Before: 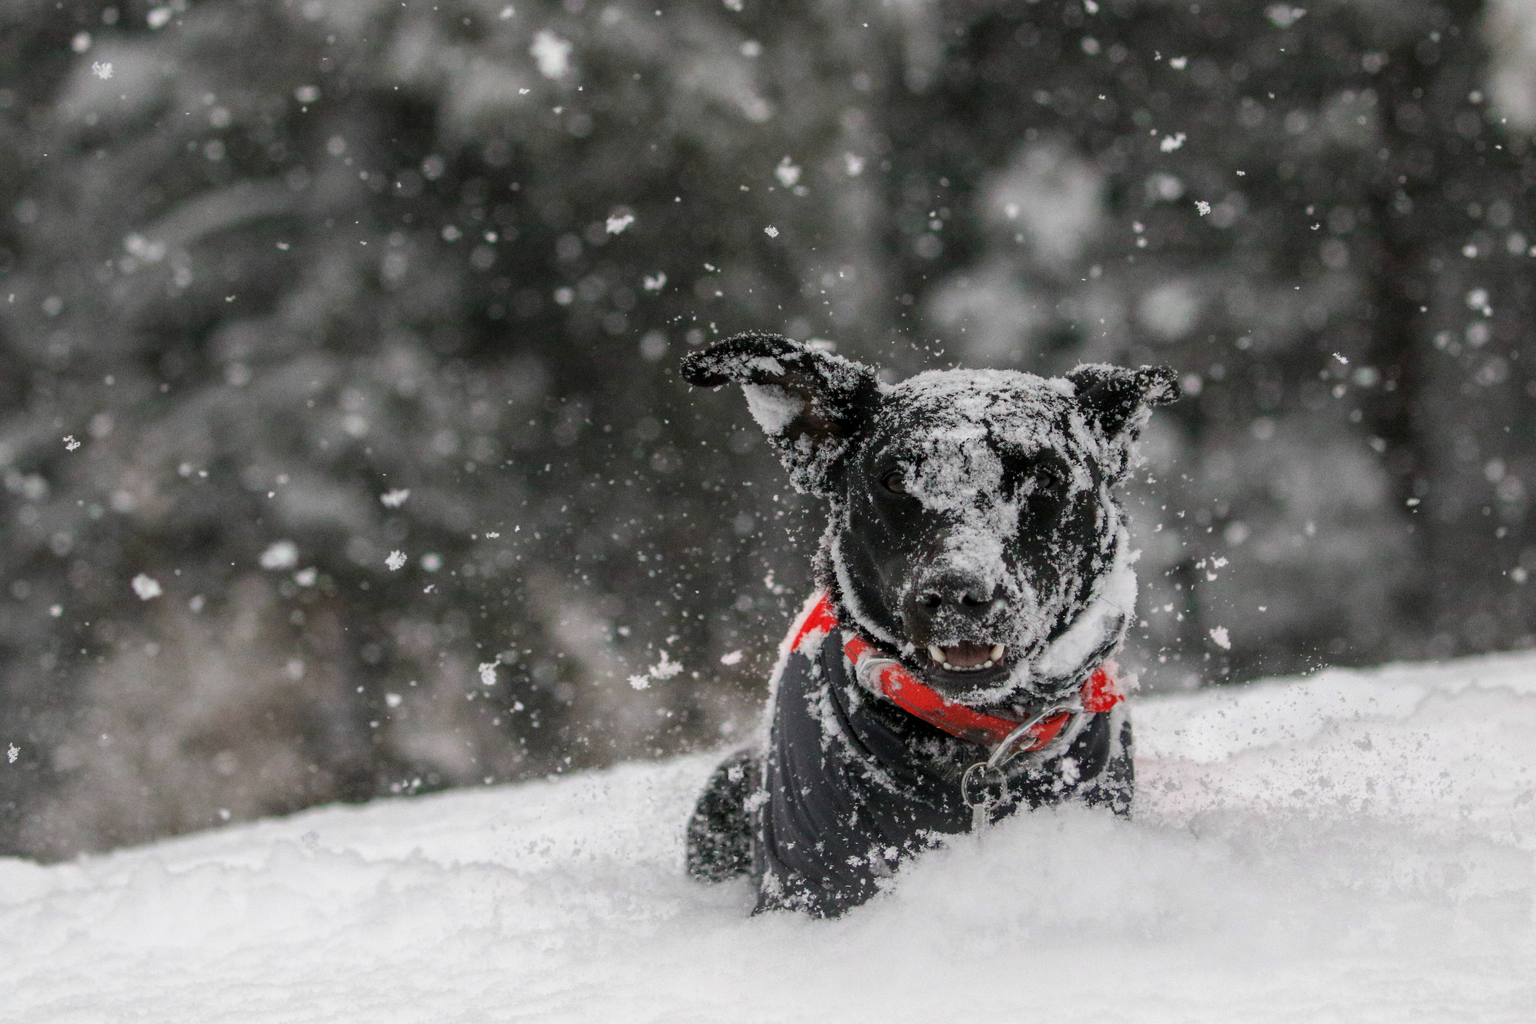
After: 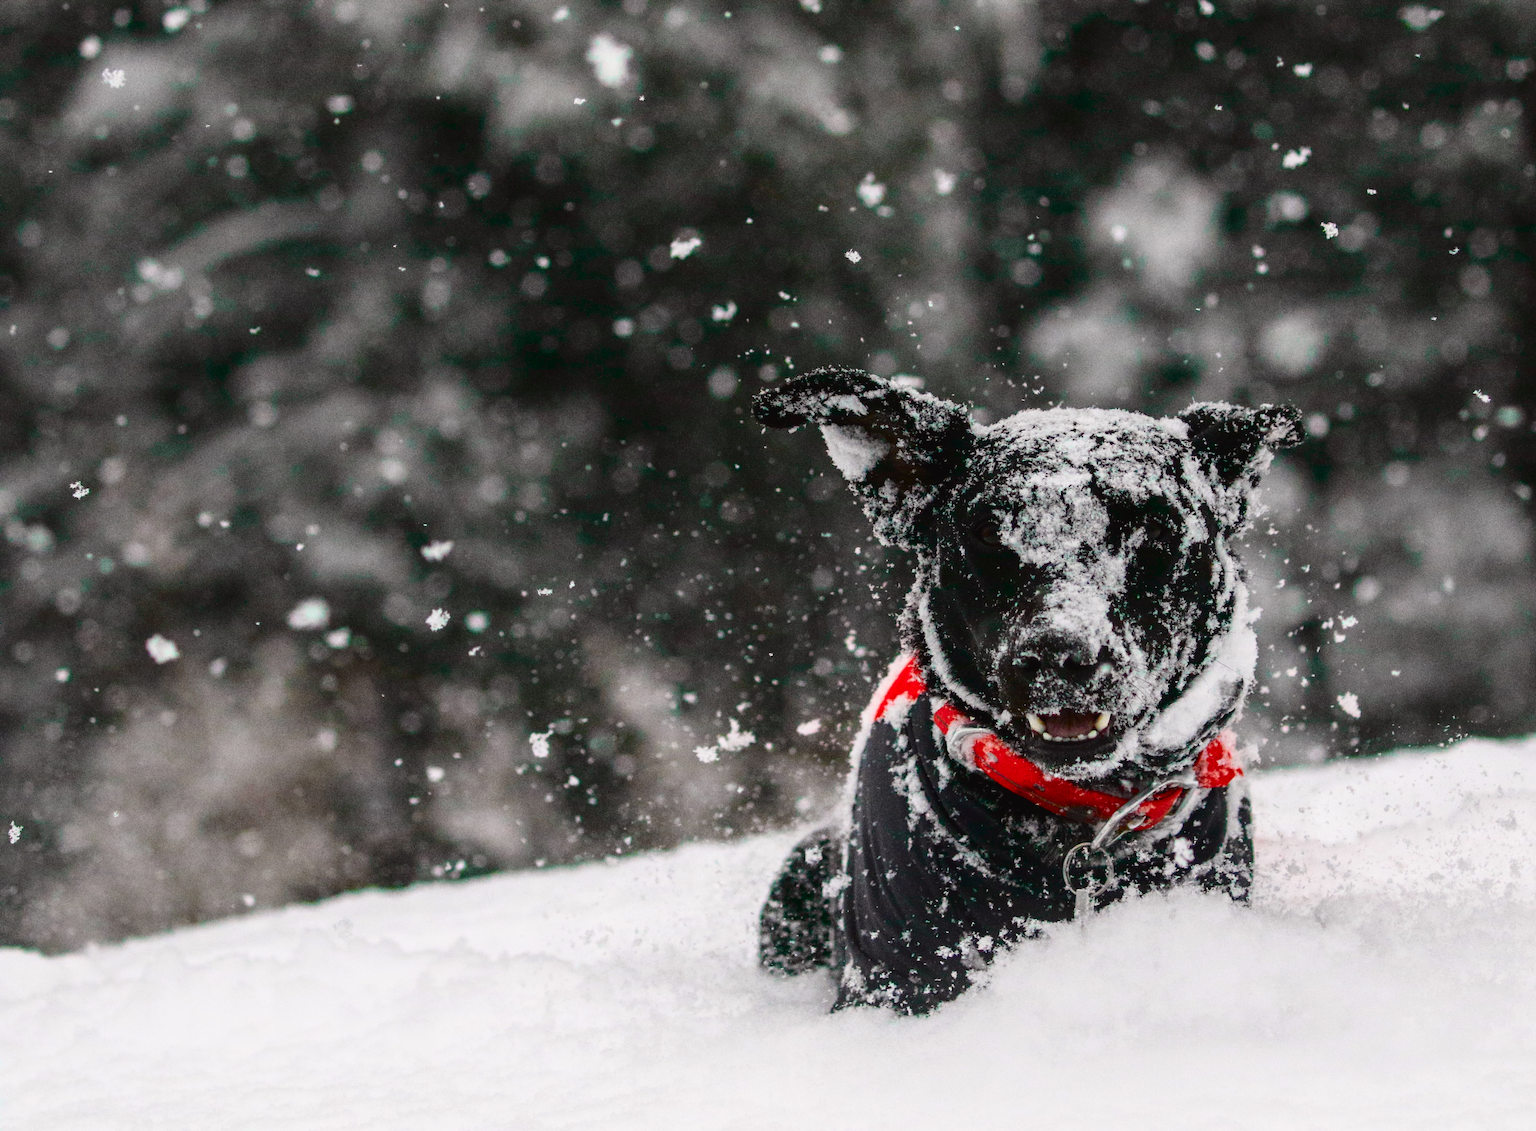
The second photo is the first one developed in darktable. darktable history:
tone curve: curves: ch0 [(0, 0.023) (0.137, 0.069) (0.249, 0.163) (0.487, 0.491) (0.778, 0.858) (0.896, 0.94) (1, 0.988)]; ch1 [(0, 0) (0.396, 0.369) (0.483, 0.459) (0.498, 0.5) (0.515, 0.517) (0.562, 0.6) (0.611, 0.667) (0.692, 0.744) (0.798, 0.863) (1, 1)]; ch2 [(0, 0) (0.426, 0.398) (0.483, 0.481) (0.503, 0.503) (0.526, 0.527) (0.549, 0.59) (0.62, 0.666) (0.705, 0.755) (0.985, 0.966)], color space Lab, independent channels
crop: right 9.509%, bottom 0.031%
